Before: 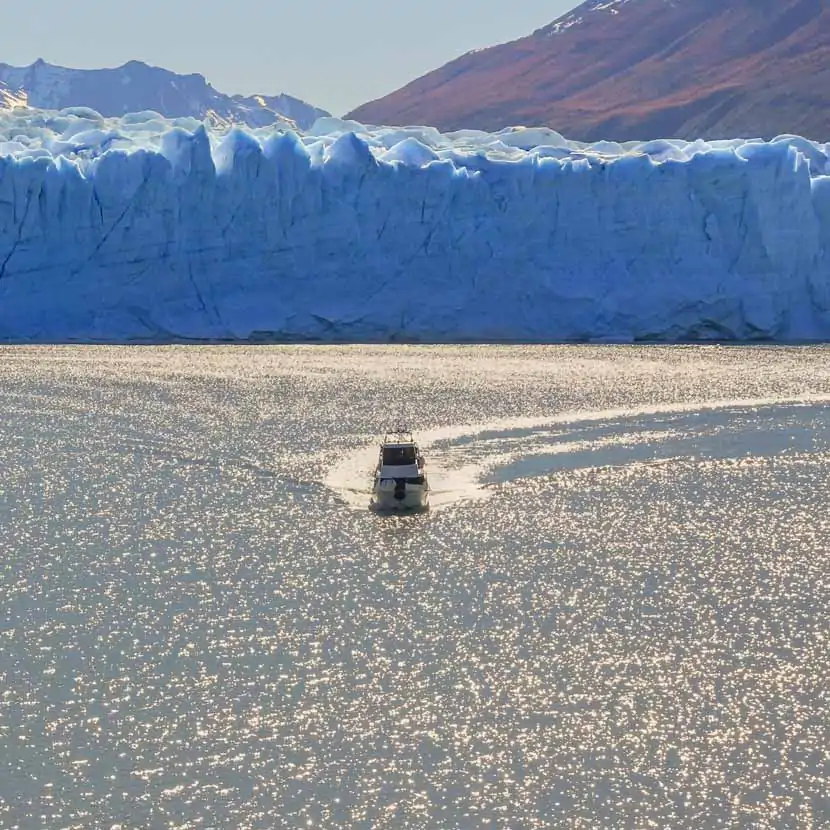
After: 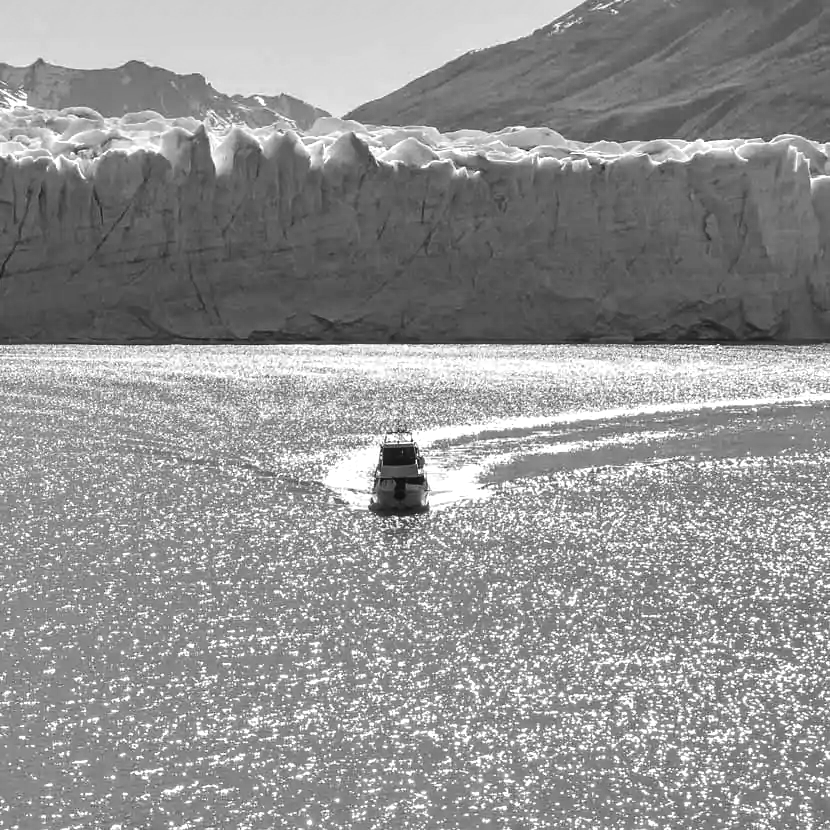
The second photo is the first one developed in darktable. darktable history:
monochrome: a -6.99, b 35.61, size 1.4
color balance rgb: shadows lift › chroma 2%, shadows lift › hue 135.47°, highlights gain › chroma 2%, highlights gain › hue 291.01°, global offset › luminance 0.5%, perceptual saturation grading › global saturation -10.8%, perceptual saturation grading › highlights -26.83%, perceptual saturation grading › shadows 21.25%, perceptual brilliance grading › highlights 17.77%, perceptual brilliance grading › mid-tones 31.71%, perceptual brilliance grading › shadows -31.01%, global vibrance 24.91%
shadows and highlights: shadows 60, soften with gaussian
